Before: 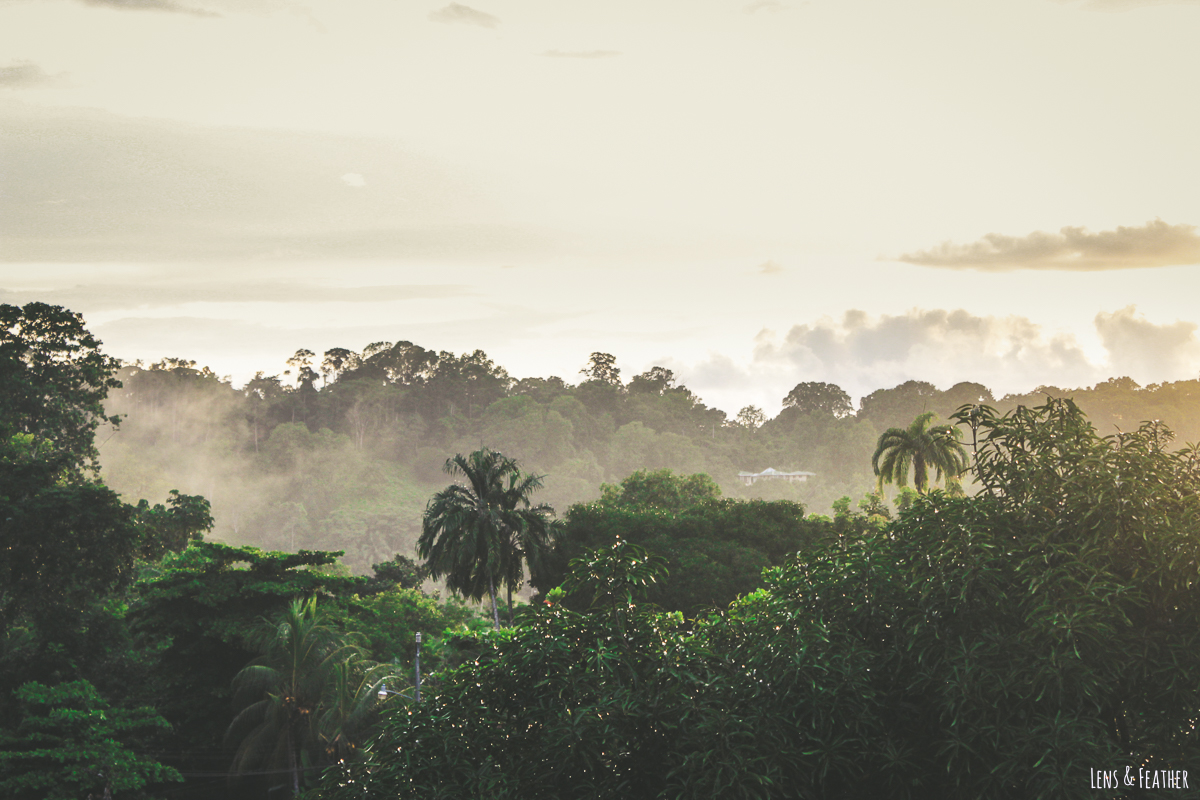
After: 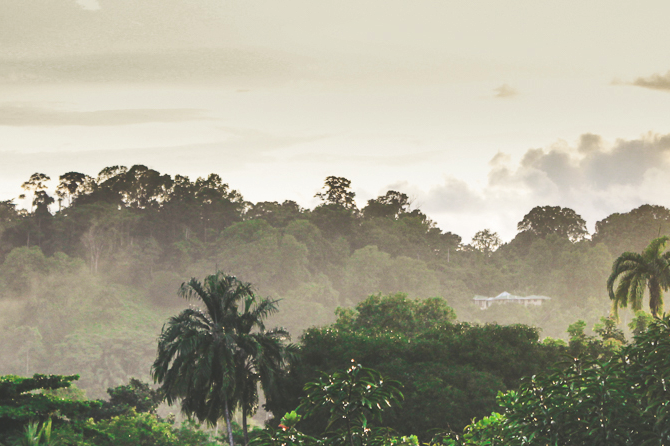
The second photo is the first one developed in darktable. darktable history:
shadows and highlights: soften with gaussian
crop and rotate: left 22.13%, top 22.054%, right 22.026%, bottom 22.102%
